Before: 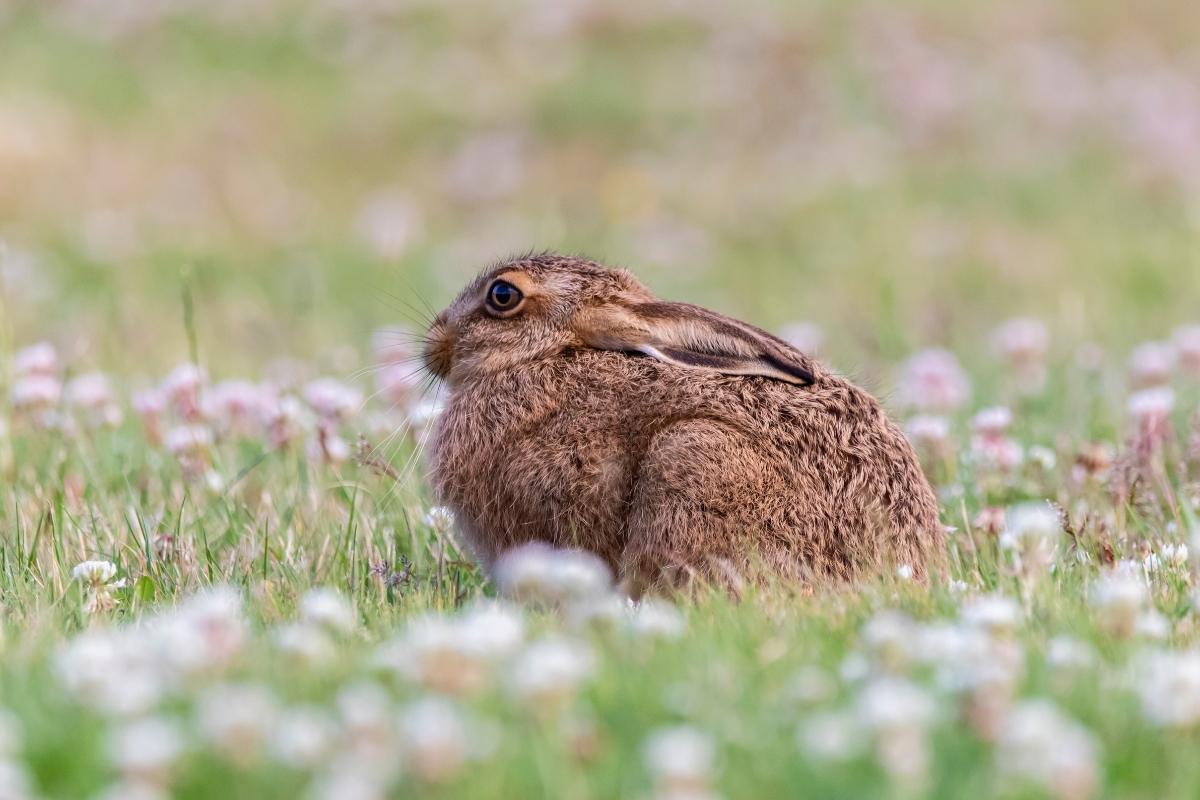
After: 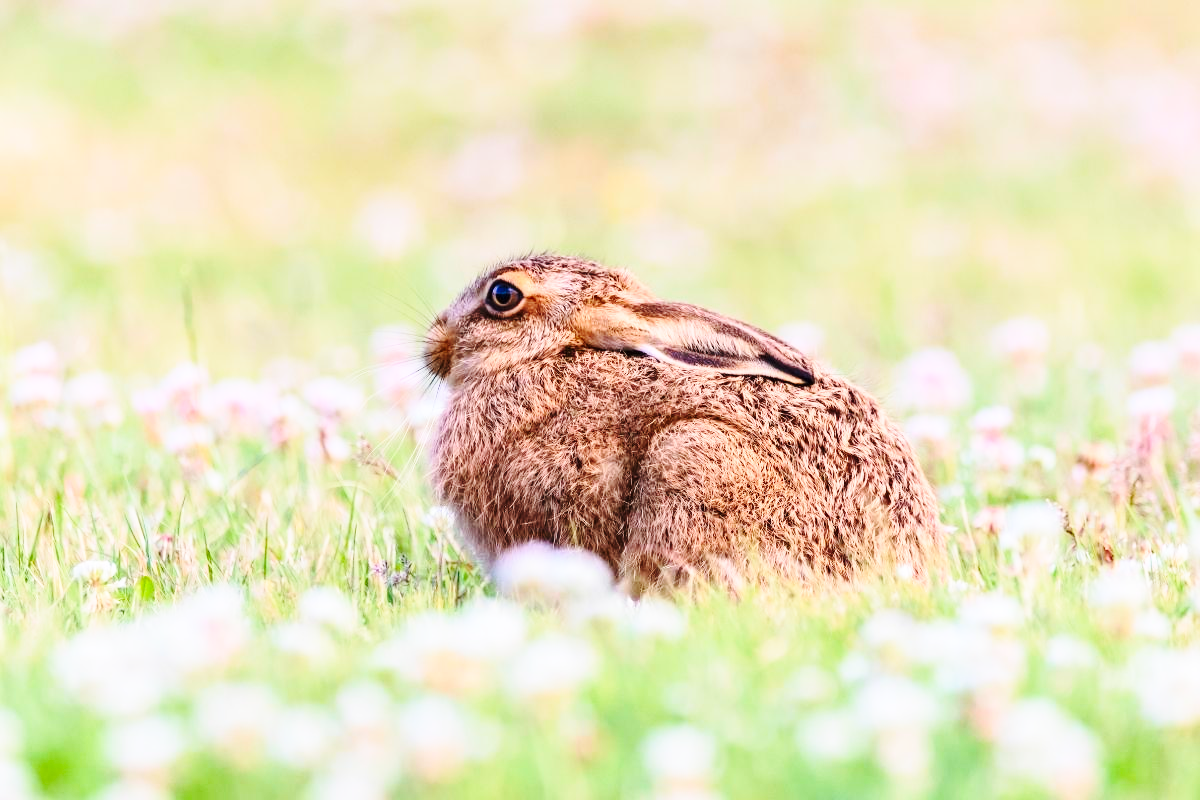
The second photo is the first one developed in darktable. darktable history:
contrast brightness saturation: contrast 0.2, brightness 0.16, saturation 0.22
base curve: curves: ch0 [(0, 0) (0.028, 0.03) (0.121, 0.232) (0.46, 0.748) (0.859, 0.968) (1, 1)], preserve colors none
exposure: exposure -0.041 EV, compensate highlight preservation false
